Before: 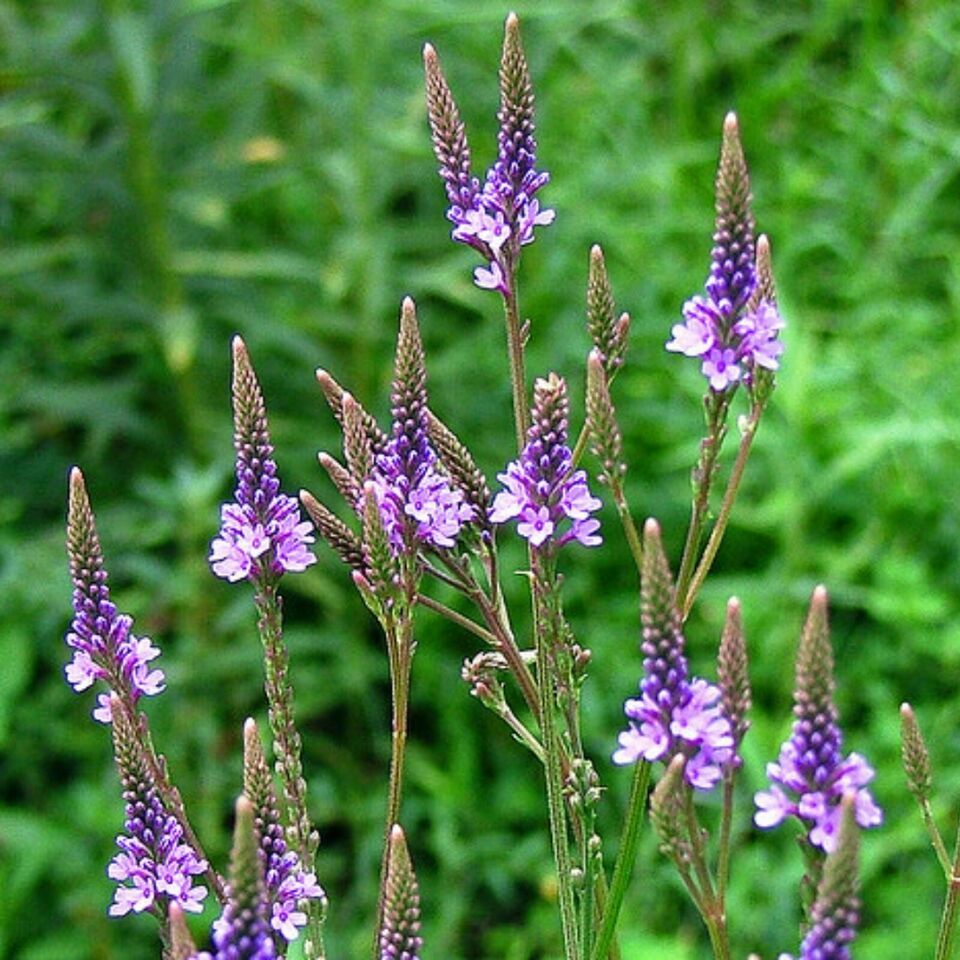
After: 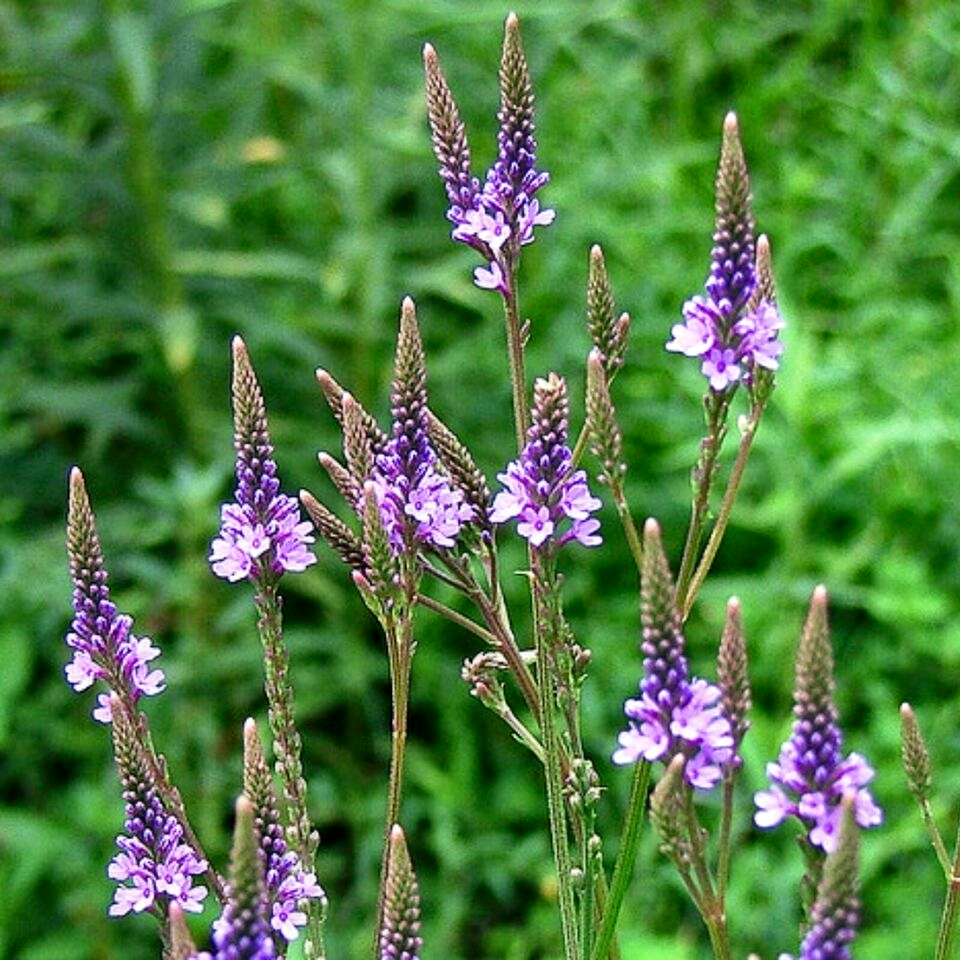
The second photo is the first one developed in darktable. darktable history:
local contrast: mode bilateral grid, contrast 20, coarseness 50, detail 132%, midtone range 0.2
color balance: mode lift, gamma, gain (sRGB)
